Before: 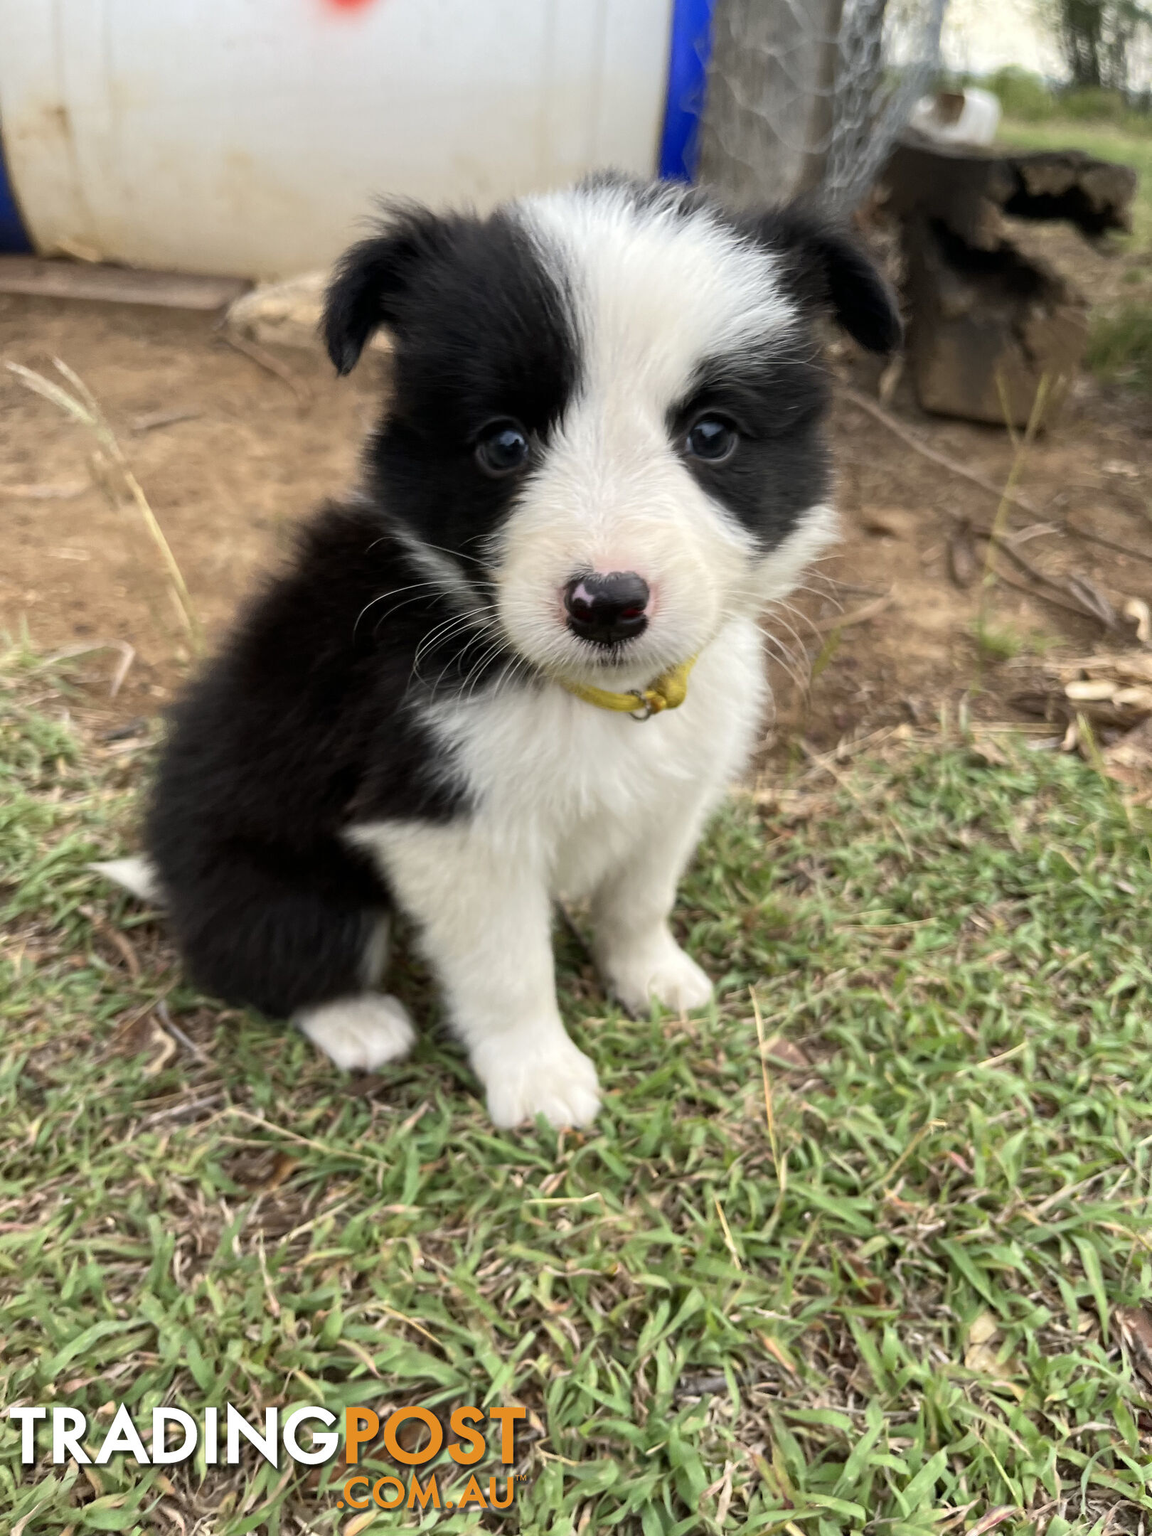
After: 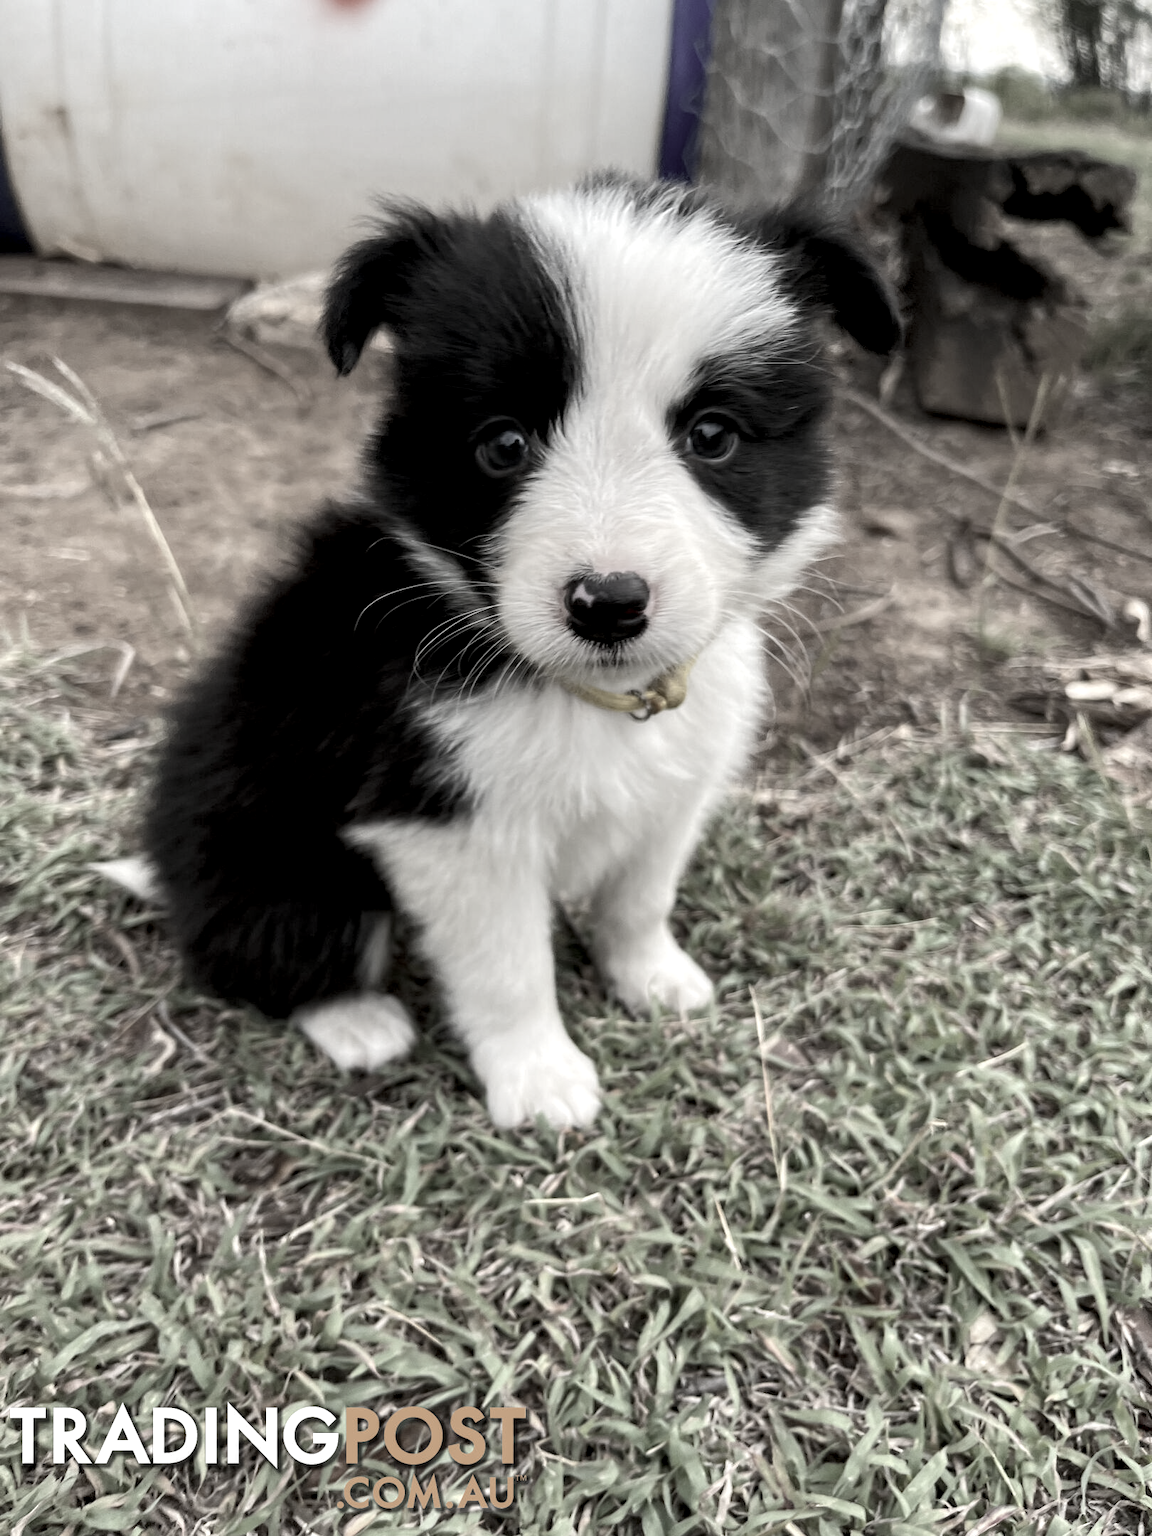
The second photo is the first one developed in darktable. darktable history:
color correction: highlights b* 0.026, saturation 0.25
local contrast: highlights 26%, shadows 77%, midtone range 0.75
